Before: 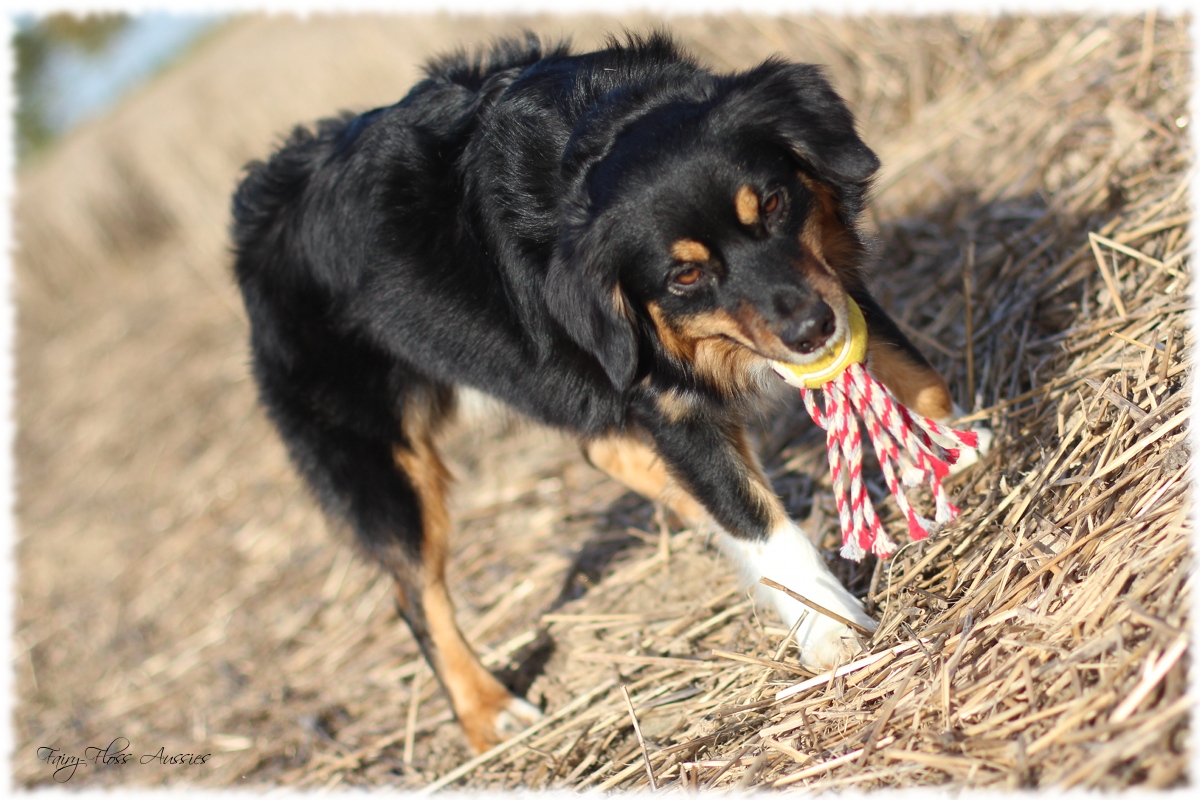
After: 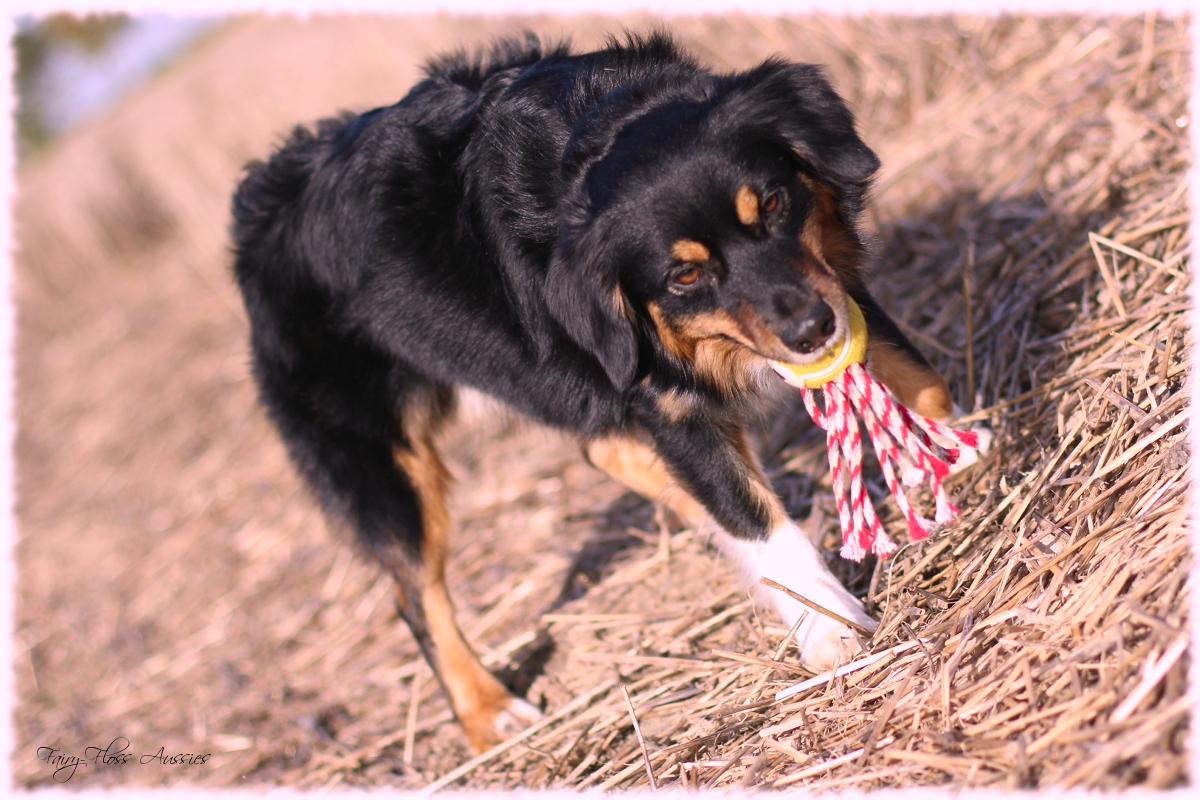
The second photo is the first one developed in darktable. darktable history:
white balance: red 1.004, blue 1.096
color correction: highlights a* 14.52, highlights b* 4.84
